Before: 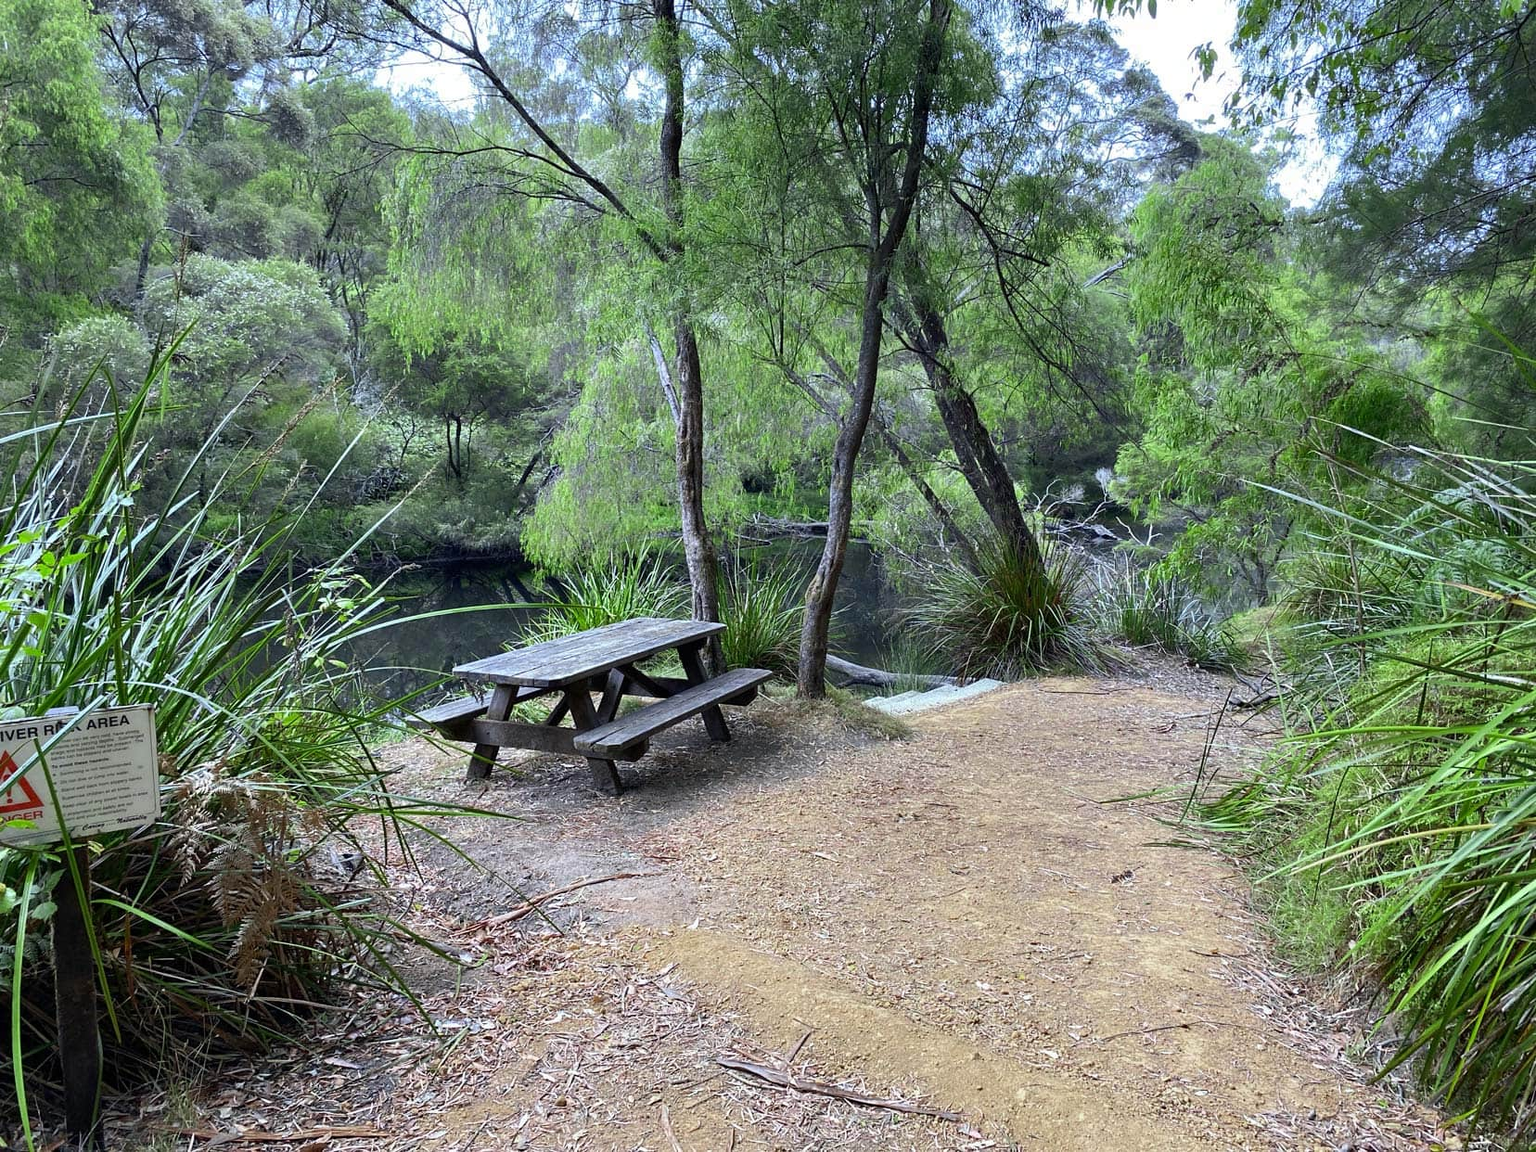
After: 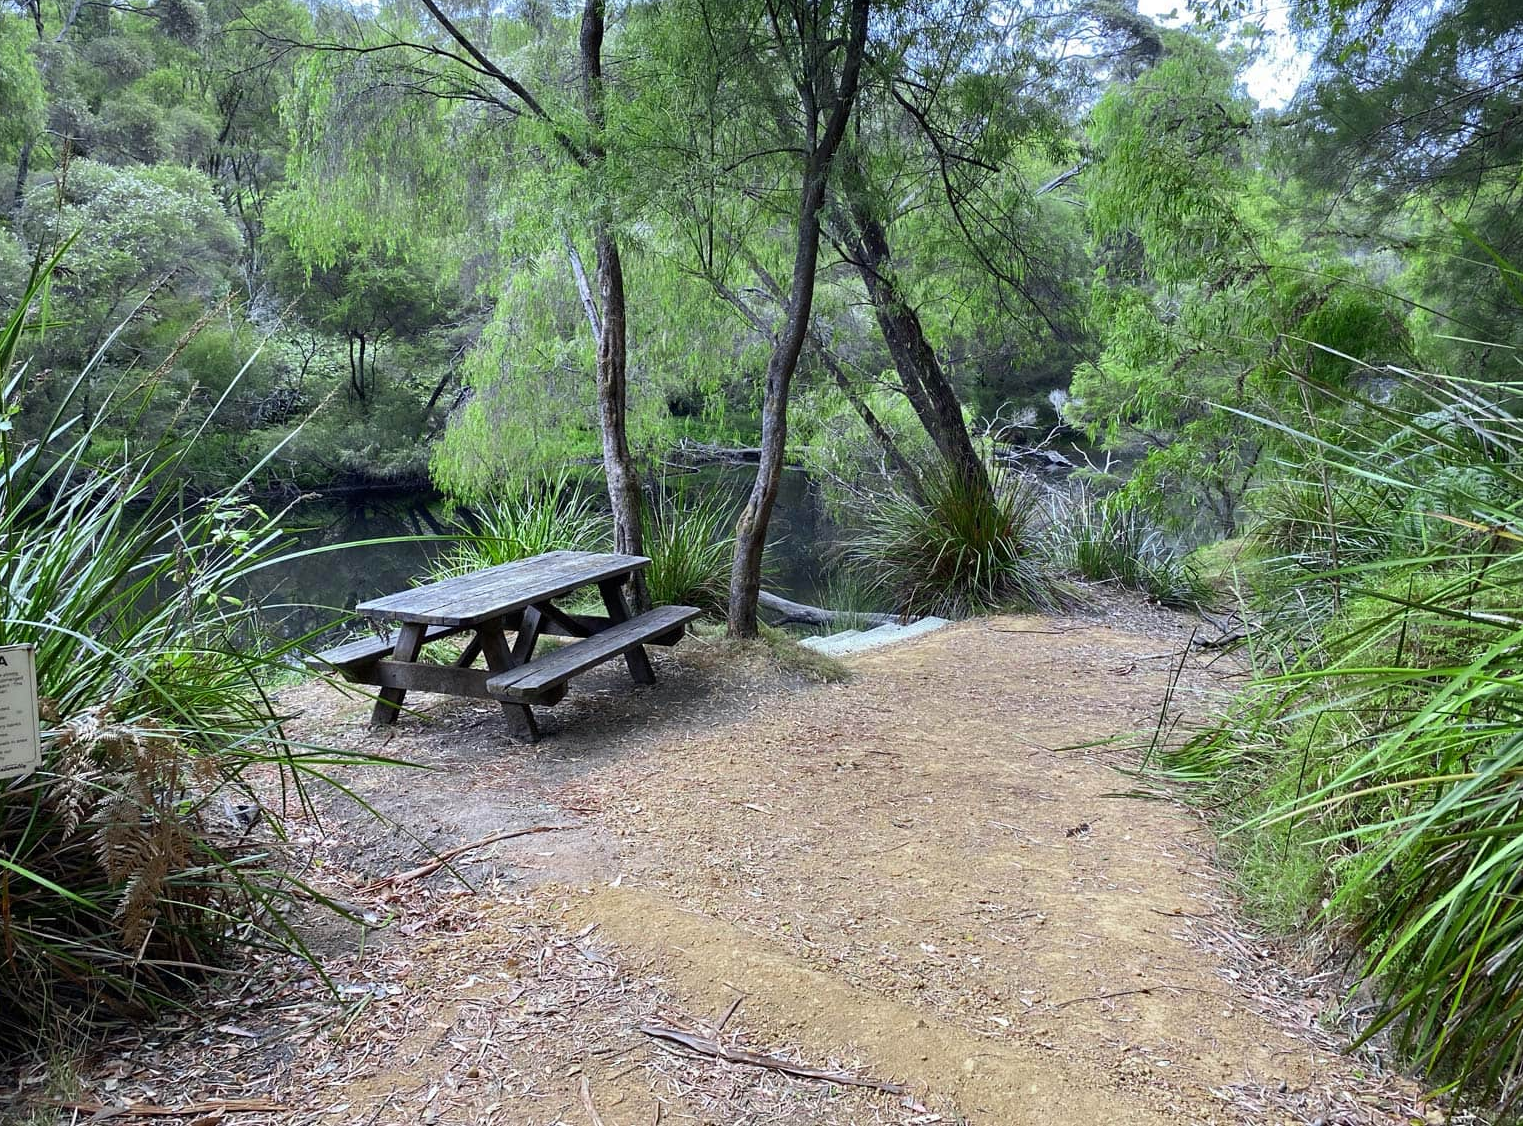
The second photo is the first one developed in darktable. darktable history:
crop and rotate: left 7.987%, top 9.264%
